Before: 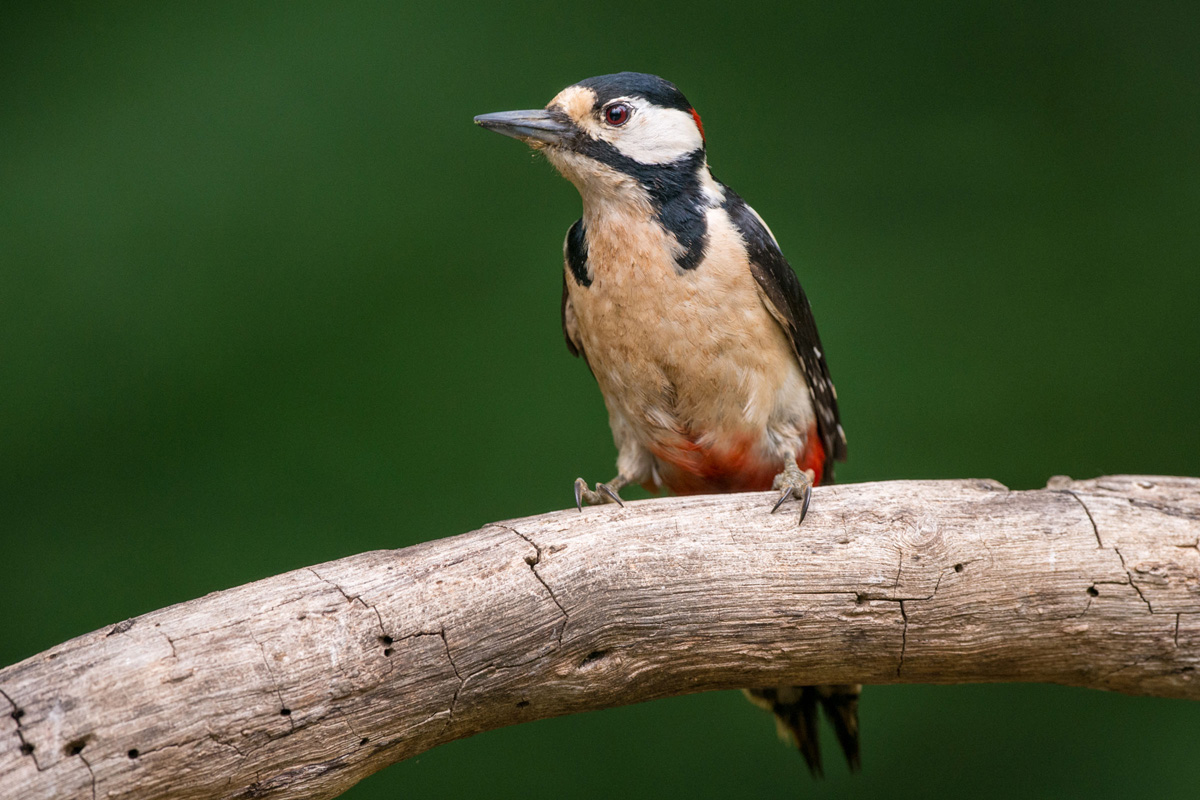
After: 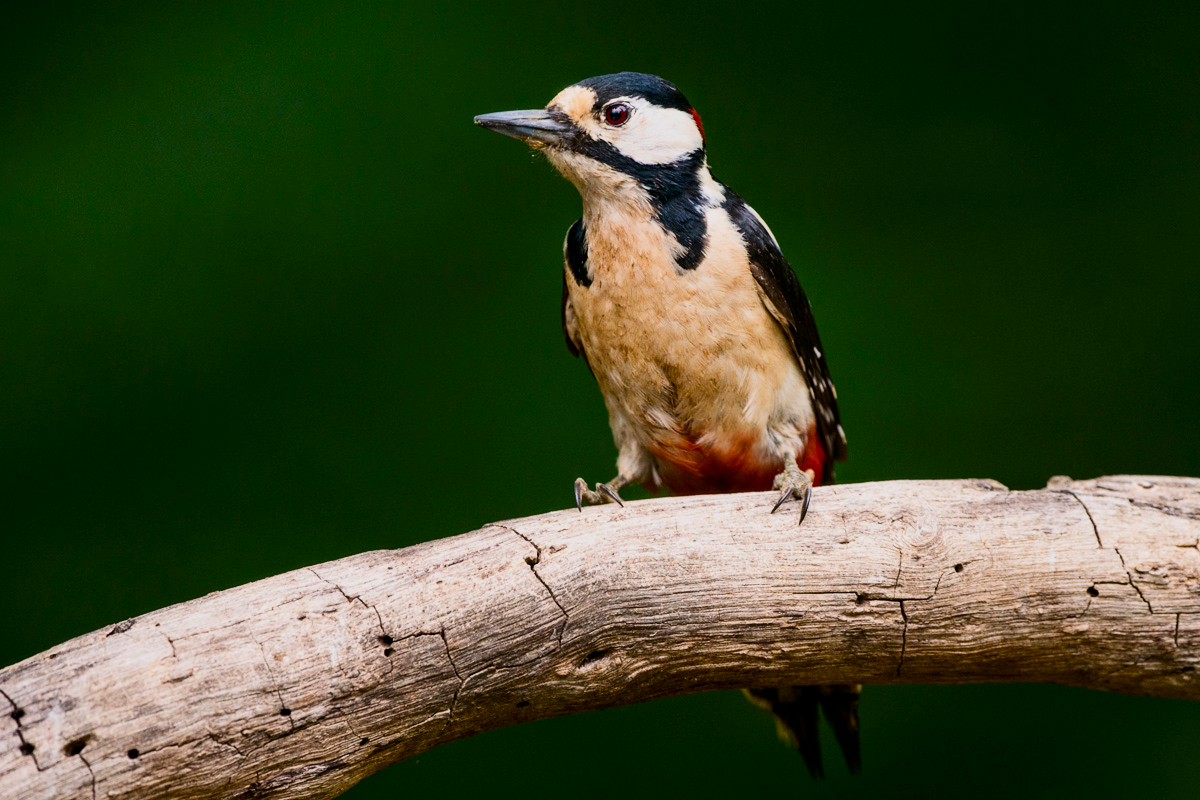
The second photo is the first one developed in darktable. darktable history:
color balance rgb: perceptual saturation grading › global saturation 25.668%, global vibrance 20%
contrast brightness saturation: contrast 0.278
filmic rgb: black relative exposure -7.65 EV, white relative exposure 4.56 EV, hardness 3.61
